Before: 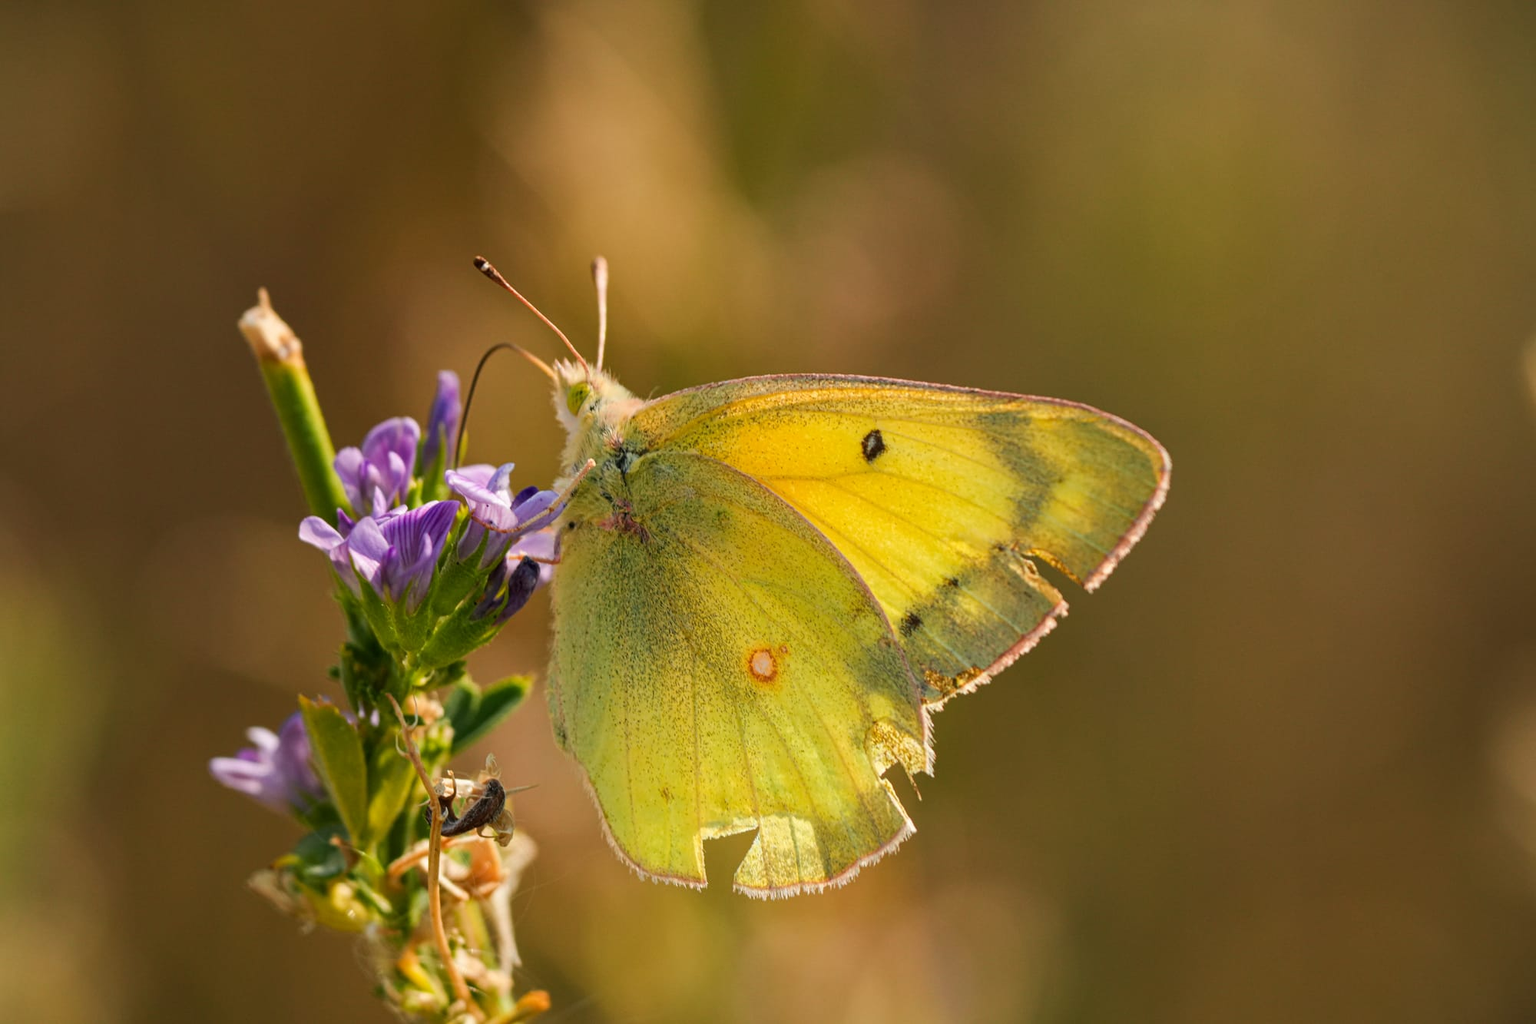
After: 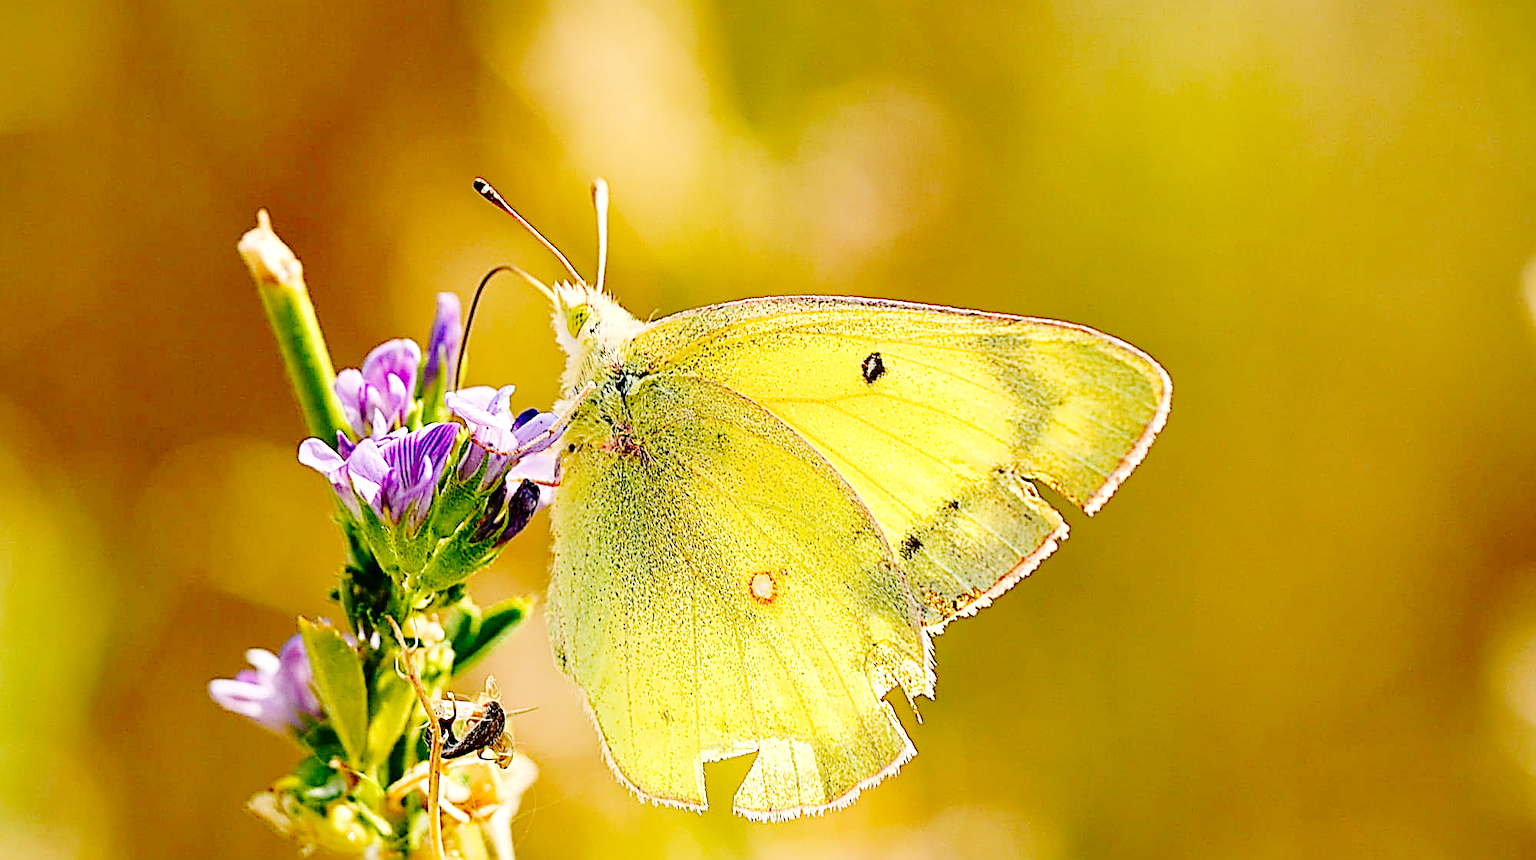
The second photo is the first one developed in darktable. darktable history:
crop: top 7.591%, bottom 8.337%
sharpen: amount 1.996
base curve: curves: ch0 [(0, 0) (0.036, 0.01) (0.123, 0.254) (0.258, 0.504) (0.507, 0.748) (1, 1)], exposure shift 0.01, preserve colors none
exposure: black level correction 0, exposure 0.704 EV, compensate exposure bias true, compensate highlight preservation false
